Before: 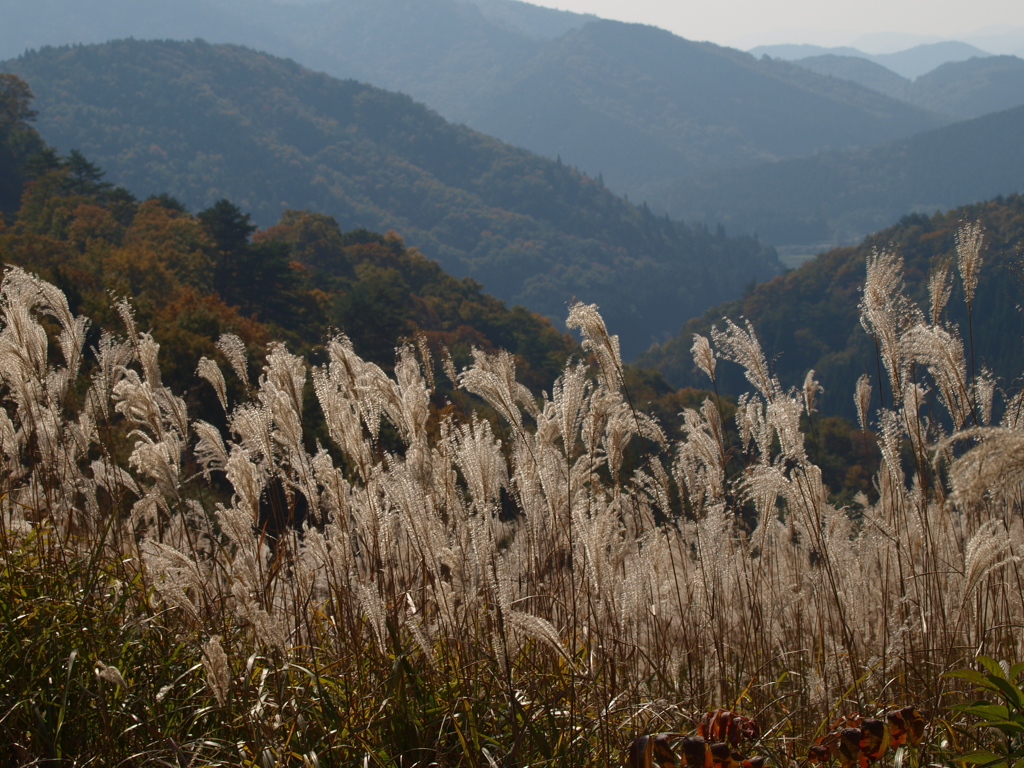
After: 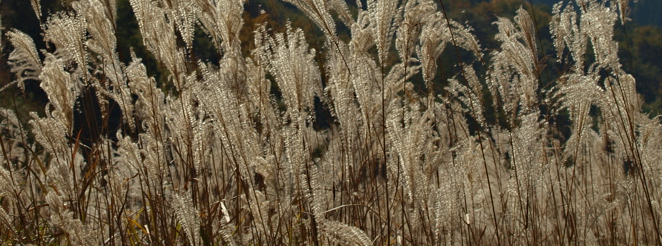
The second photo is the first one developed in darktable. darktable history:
color correction: highlights a* -4.69, highlights b* 5.04, saturation 0.965
haze removal: compatibility mode true, adaptive false
crop: left 18.232%, top 50.958%, right 17.07%, bottom 16.907%
